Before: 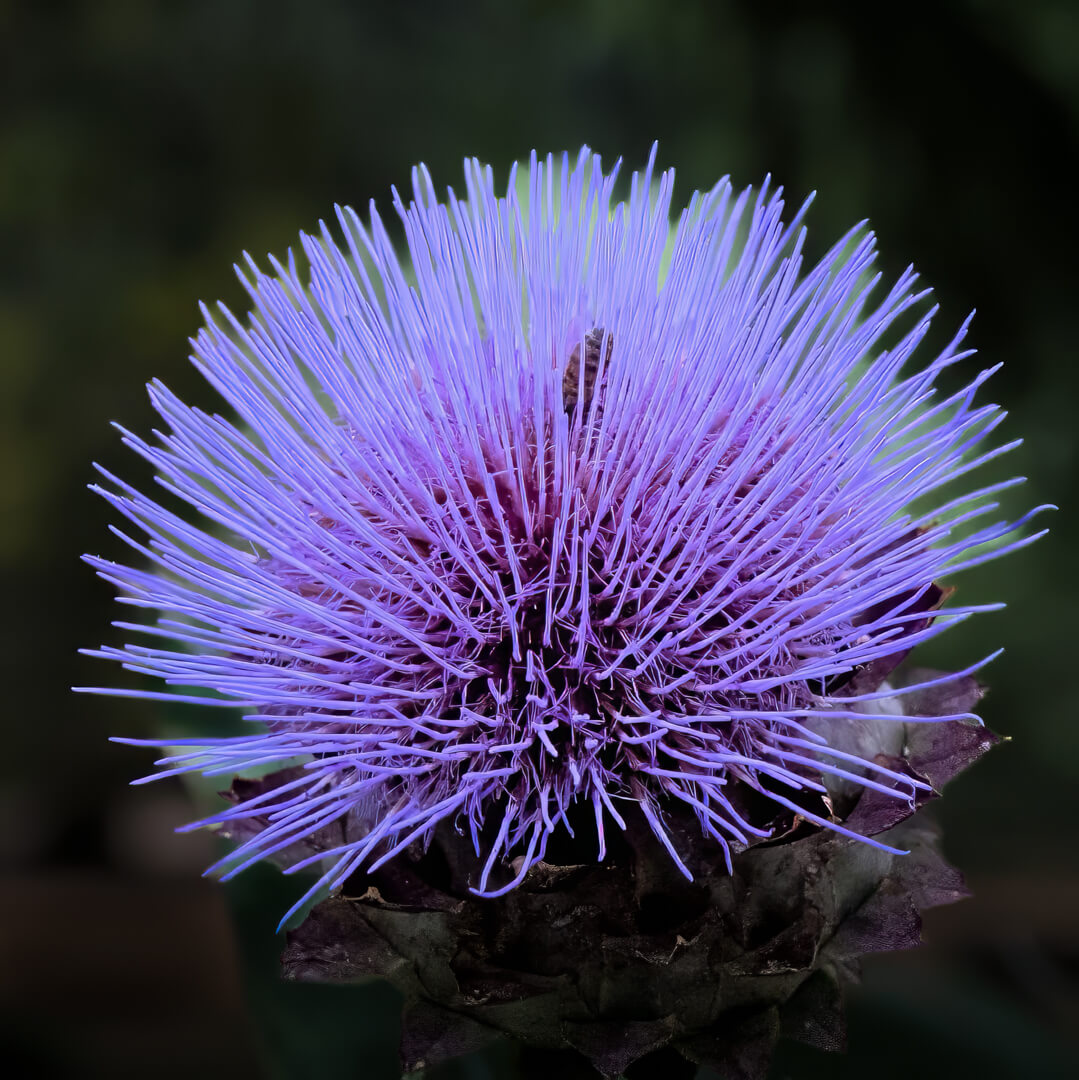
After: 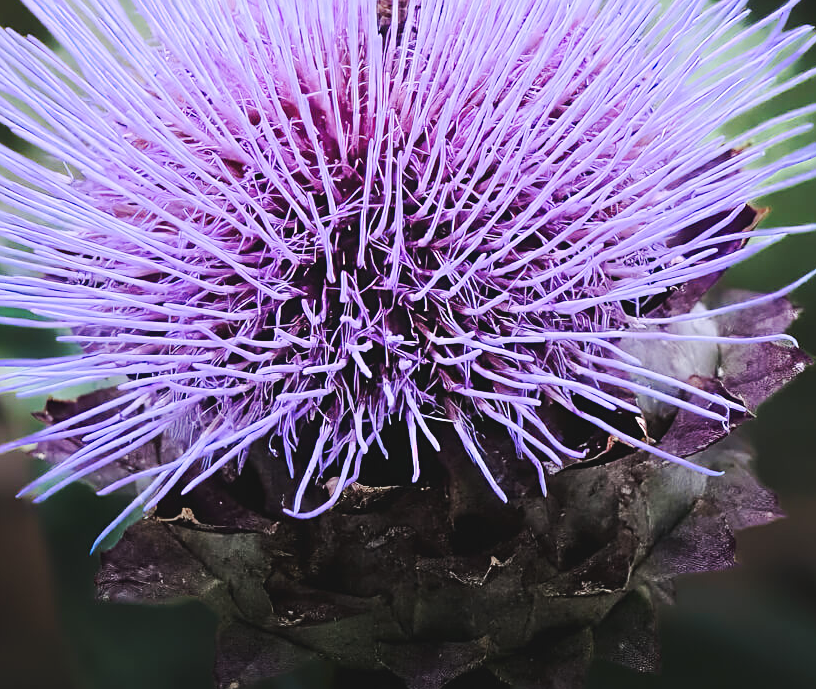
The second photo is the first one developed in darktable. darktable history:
crop and rotate: left 17.299%, top 35.115%, right 7.015%, bottom 1.024%
sharpen: on, module defaults
base curve: curves: ch0 [(0, 0.007) (0.028, 0.063) (0.121, 0.311) (0.46, 0.743) (0.859, 0.957) (1, 1)], preserve colors none
